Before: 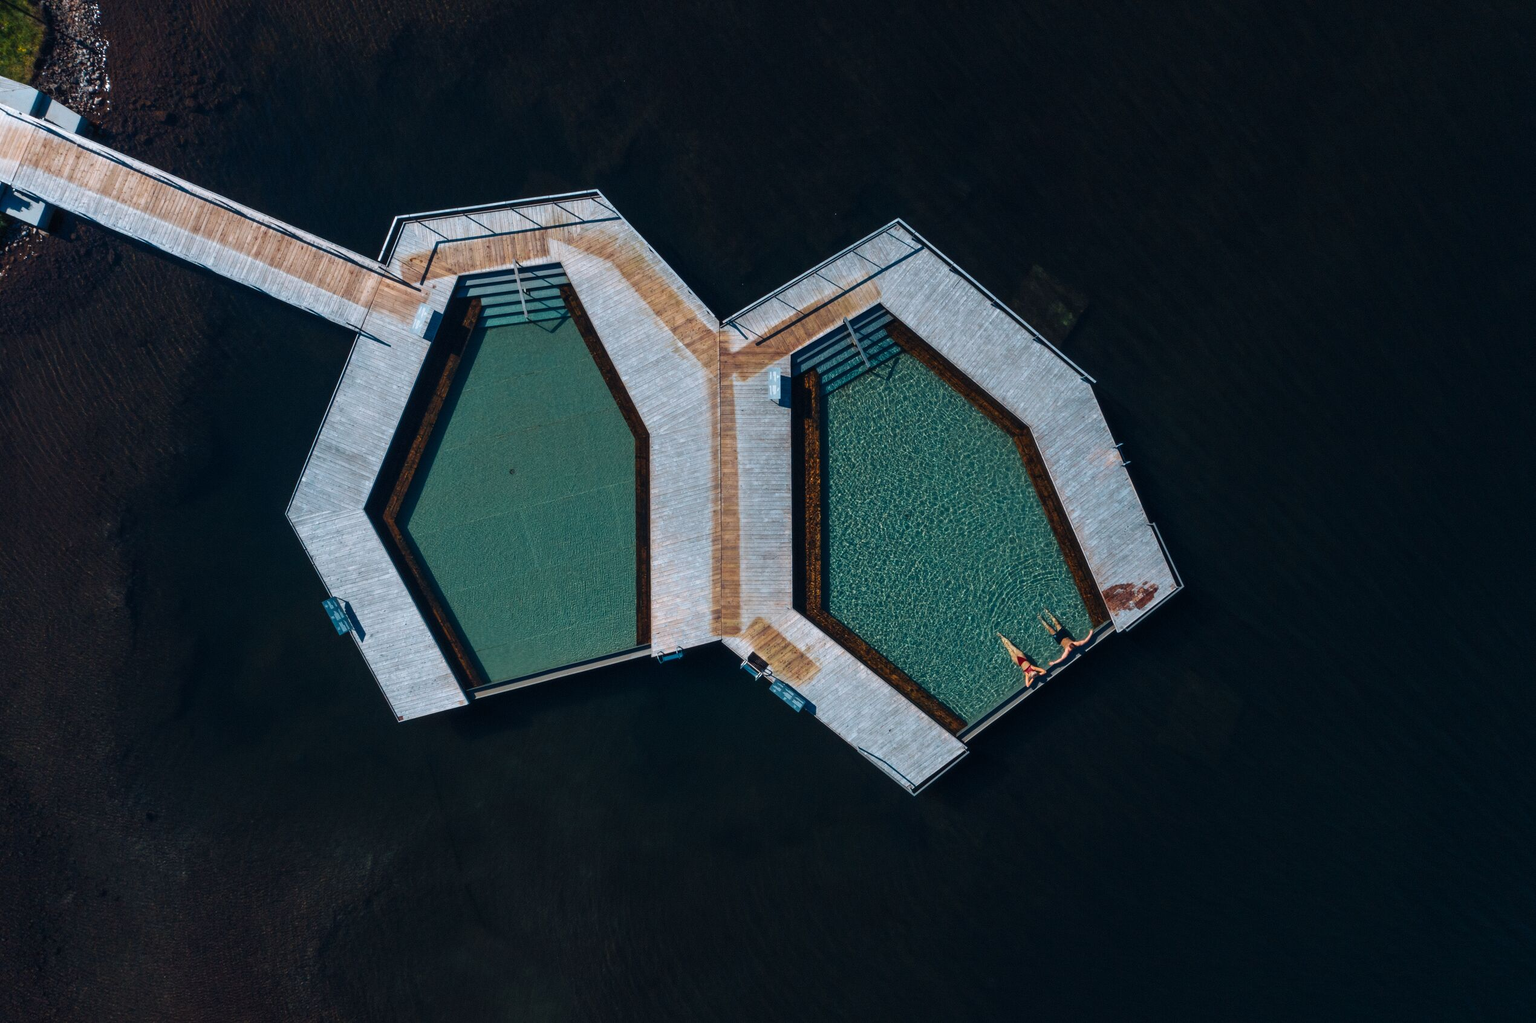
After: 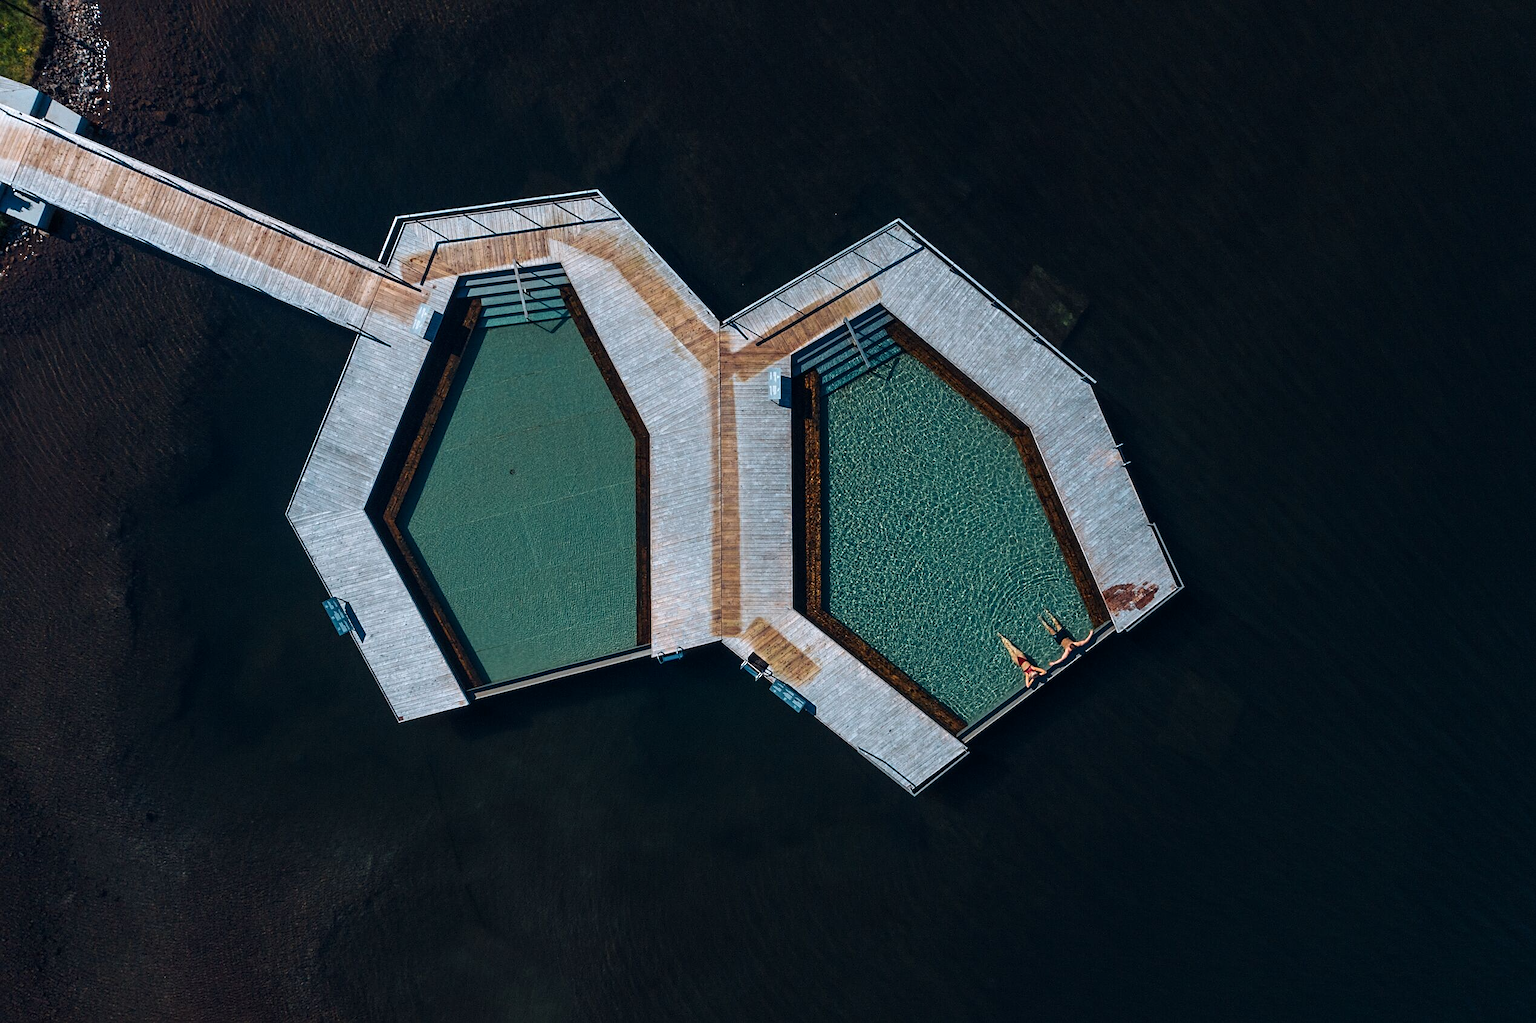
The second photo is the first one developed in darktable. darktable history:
local contrast: highlights 100%, shadows 100%, detail 119%, midtone range 0.2
exposure: compensate highlight preservation false
sharpen: on, module defaults
